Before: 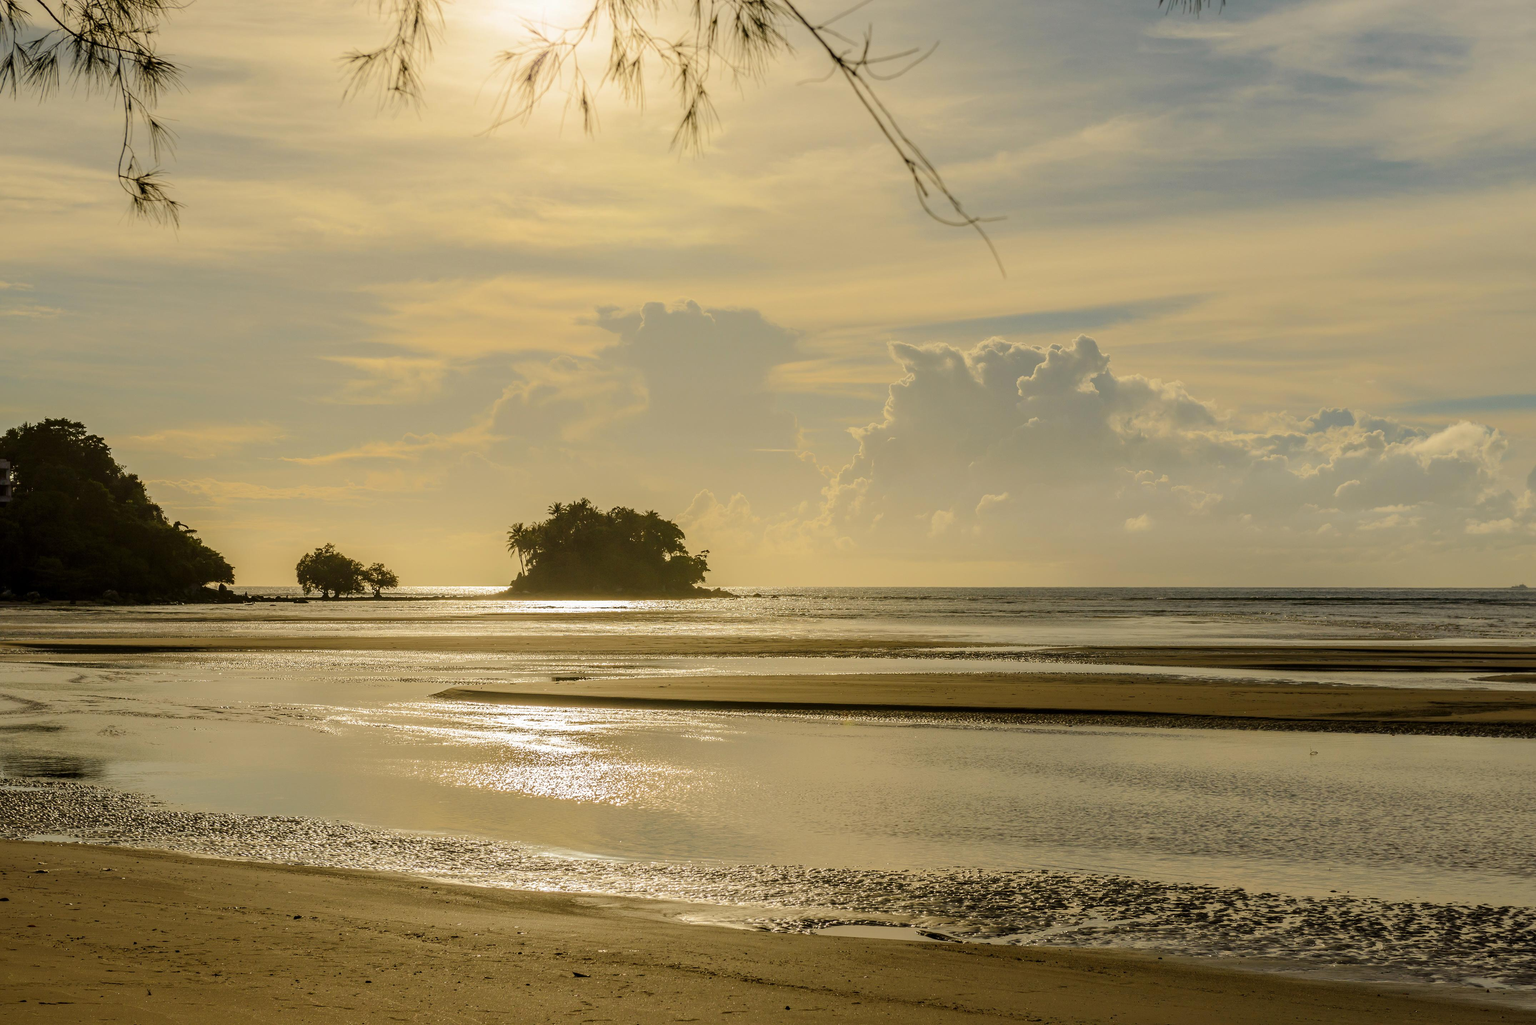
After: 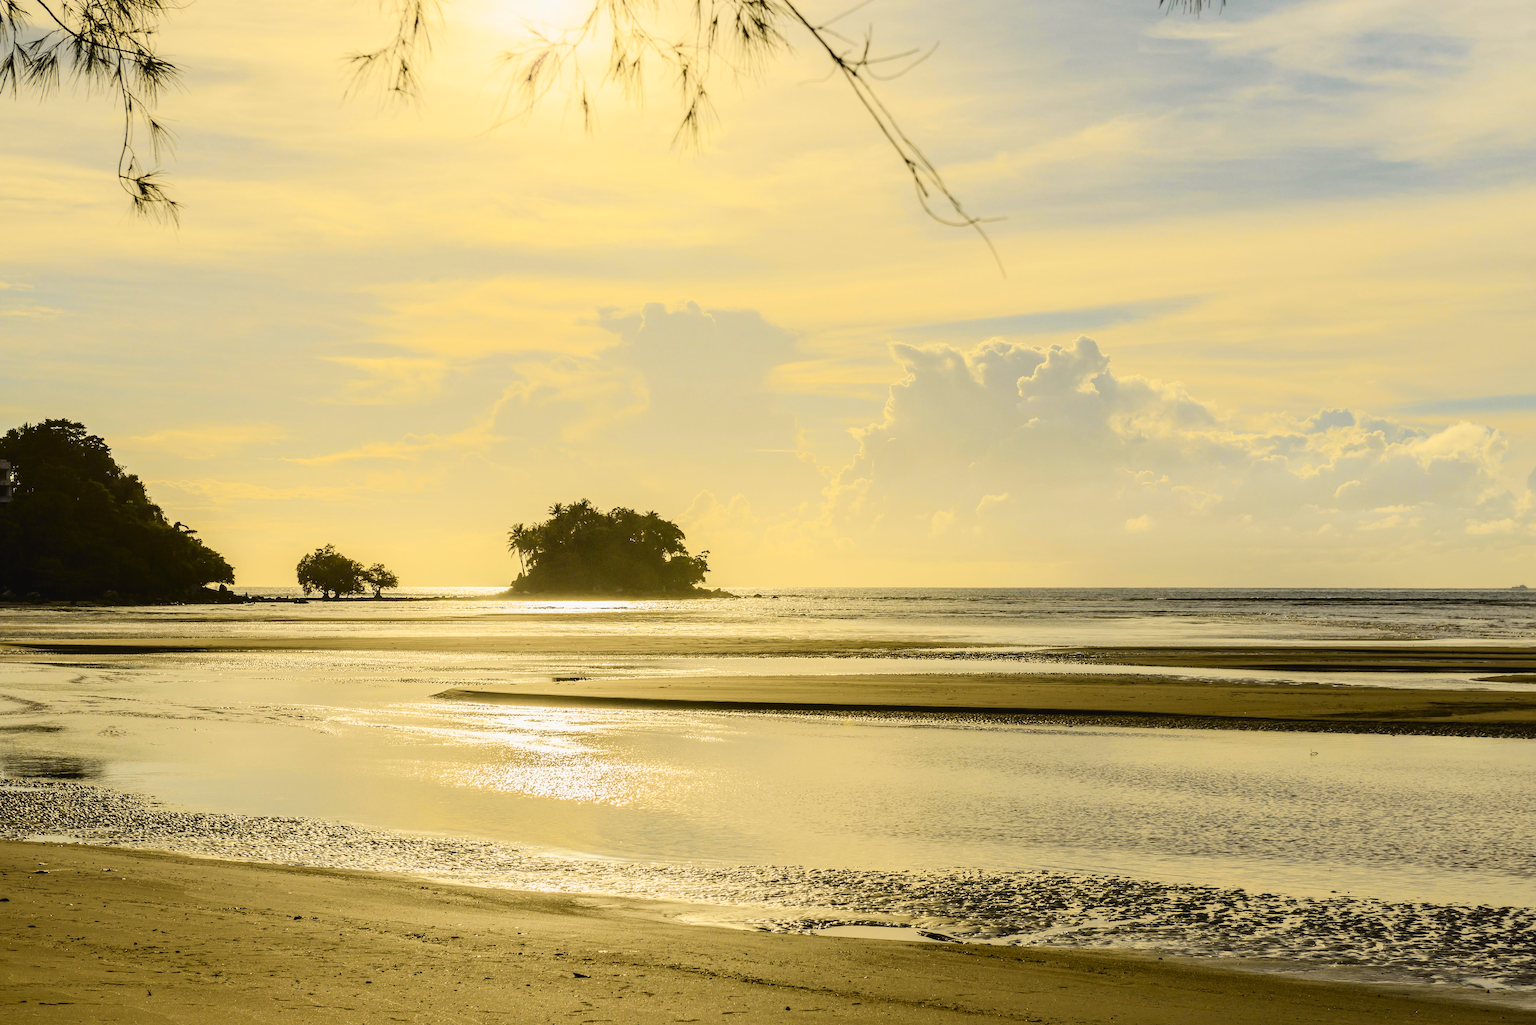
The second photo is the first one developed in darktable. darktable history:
tone curve: curves: ch0 [(0, 0.029) (0.071, 0.087) (0.223, 0.265) (0.447, 0.605) (0.654, 0.823) (0.861, 0.943) (1, 0.981)]; ch1 [(0, 0) (0.353, 0.344) (0.447, 0.449) (0.502, 0.501) (0.547, 0.54) (0.57, 0.582) (0.608, 0.608) (0.618, 0.631) (0.657, 0.699) (1, 1)]; ch2 [(0, 0) (0.34, 0.314) (0.456, 0.456) (0.5, 0.503) (0.528, 0.54) (0.557, 0.577) (0.589, 0.626) (1, 1)], color space Lab, independent channels, preserve colors none
